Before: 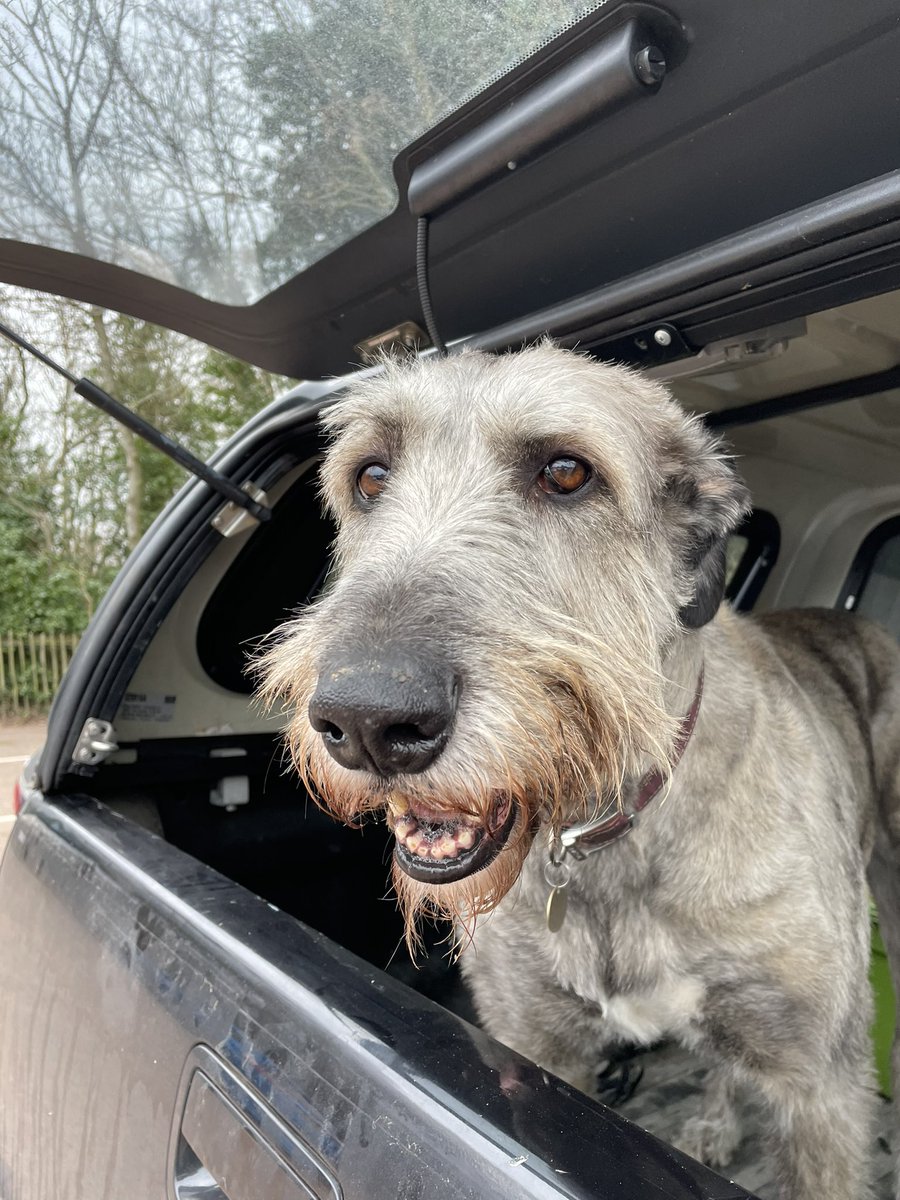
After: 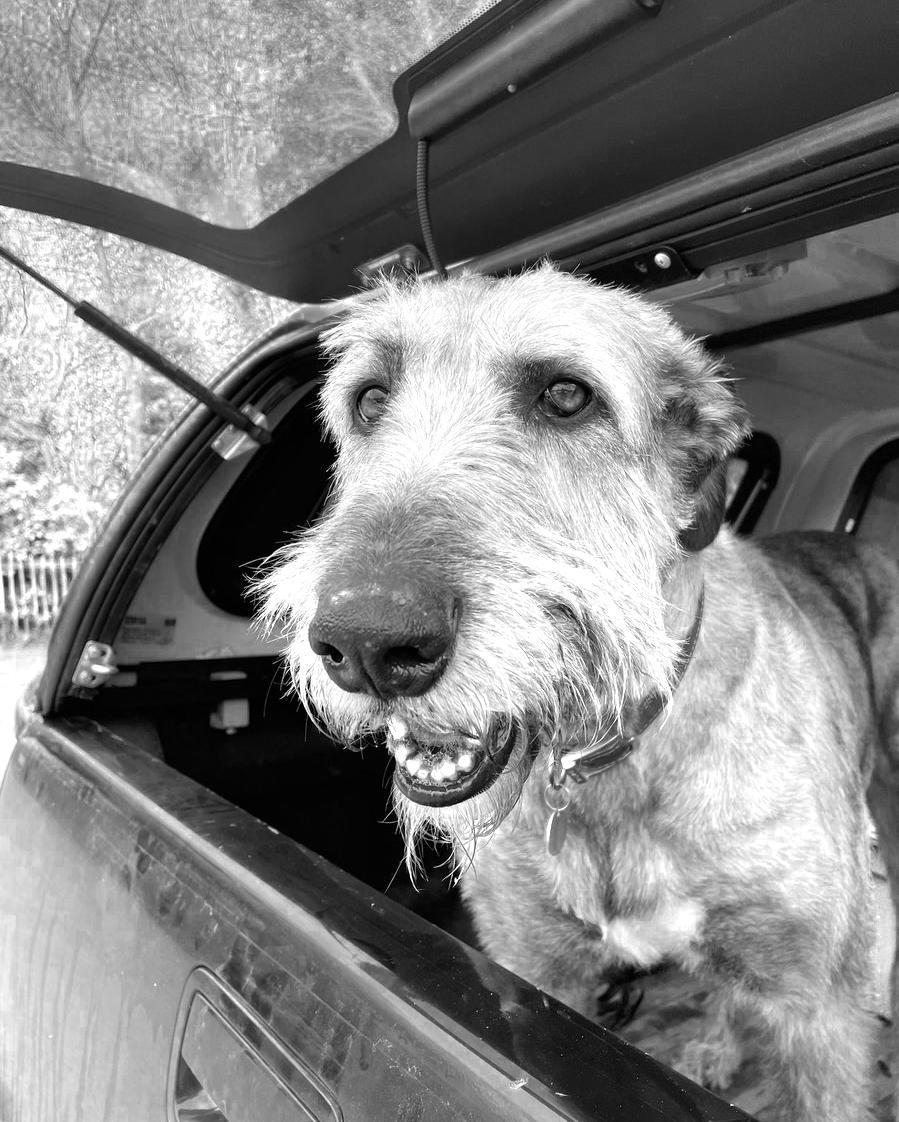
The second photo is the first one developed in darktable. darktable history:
color zones: curves: ch0 [(0, 0.554) (0.146, 0.662) (0.293, 0.86) (0.503, 0.774) (0.637, 0.106) (0.74, 0.072) (0.866, 0.488) (0.998, 0.569)]; ch1 [(0, 0) (0.143, 0) (0.286, 0) (0.429, 0) (0.571, 0) (0.714, 0) (0.857, 0)]
crop and rotate: top 6.472%
color balance rgb: perceptual saturation grading › global saturation 29.712%, global vibrance 31.337%
